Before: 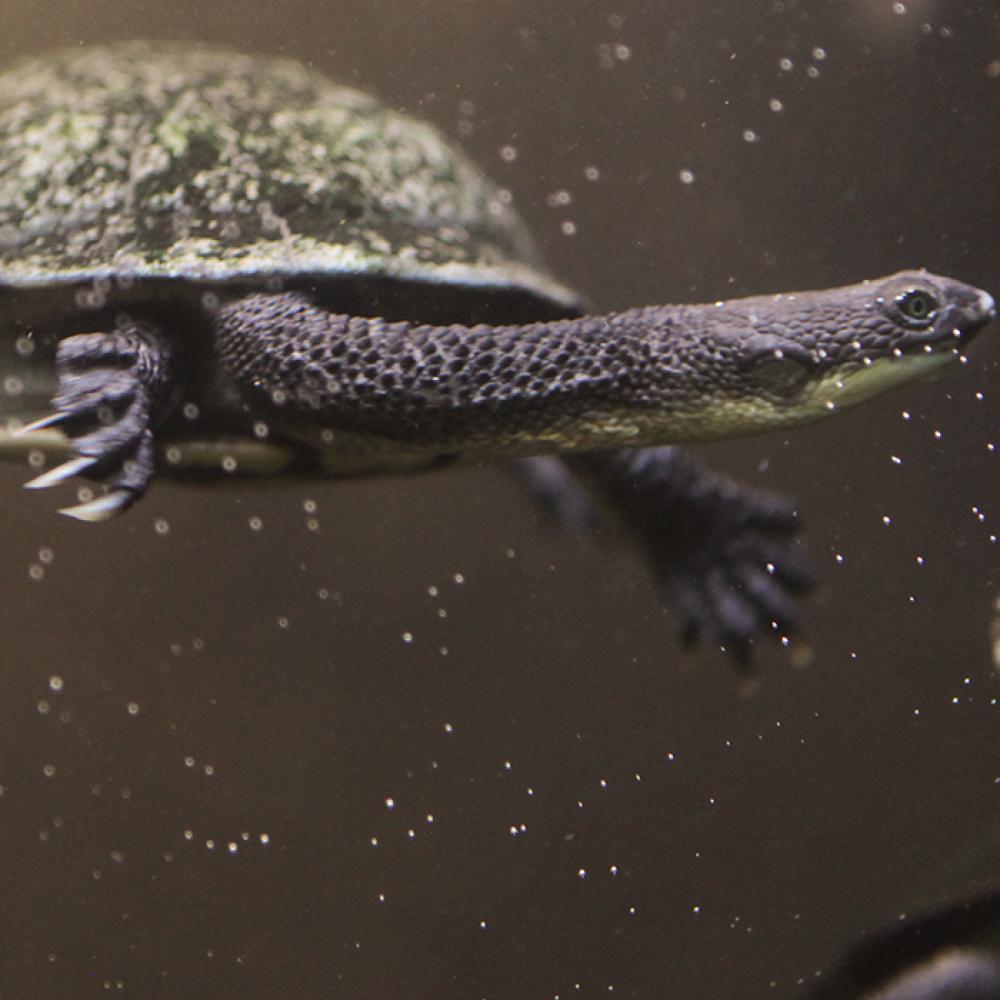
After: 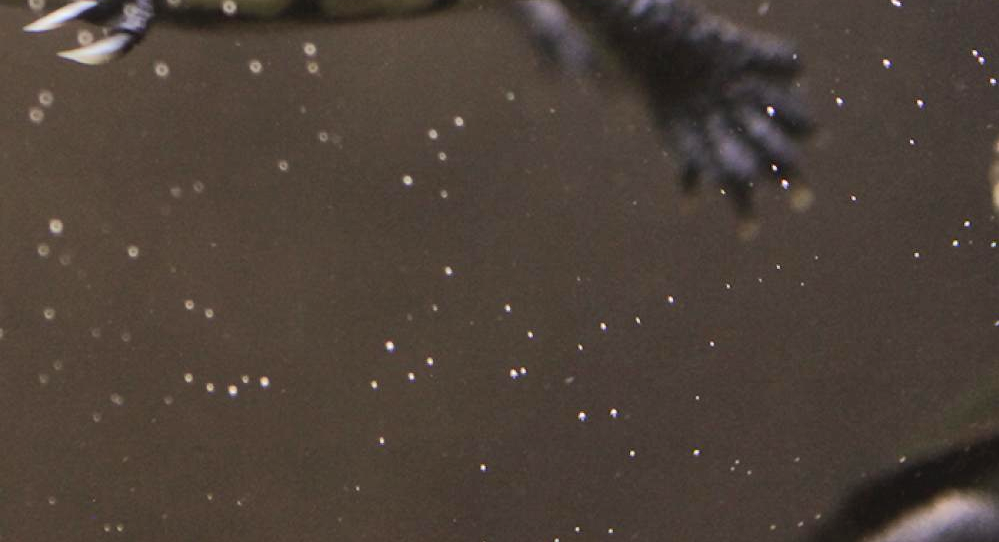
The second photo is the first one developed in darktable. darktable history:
crop and rotate: top 45.717%, right 0.08%
shadows and highlights: soften with gaussian
